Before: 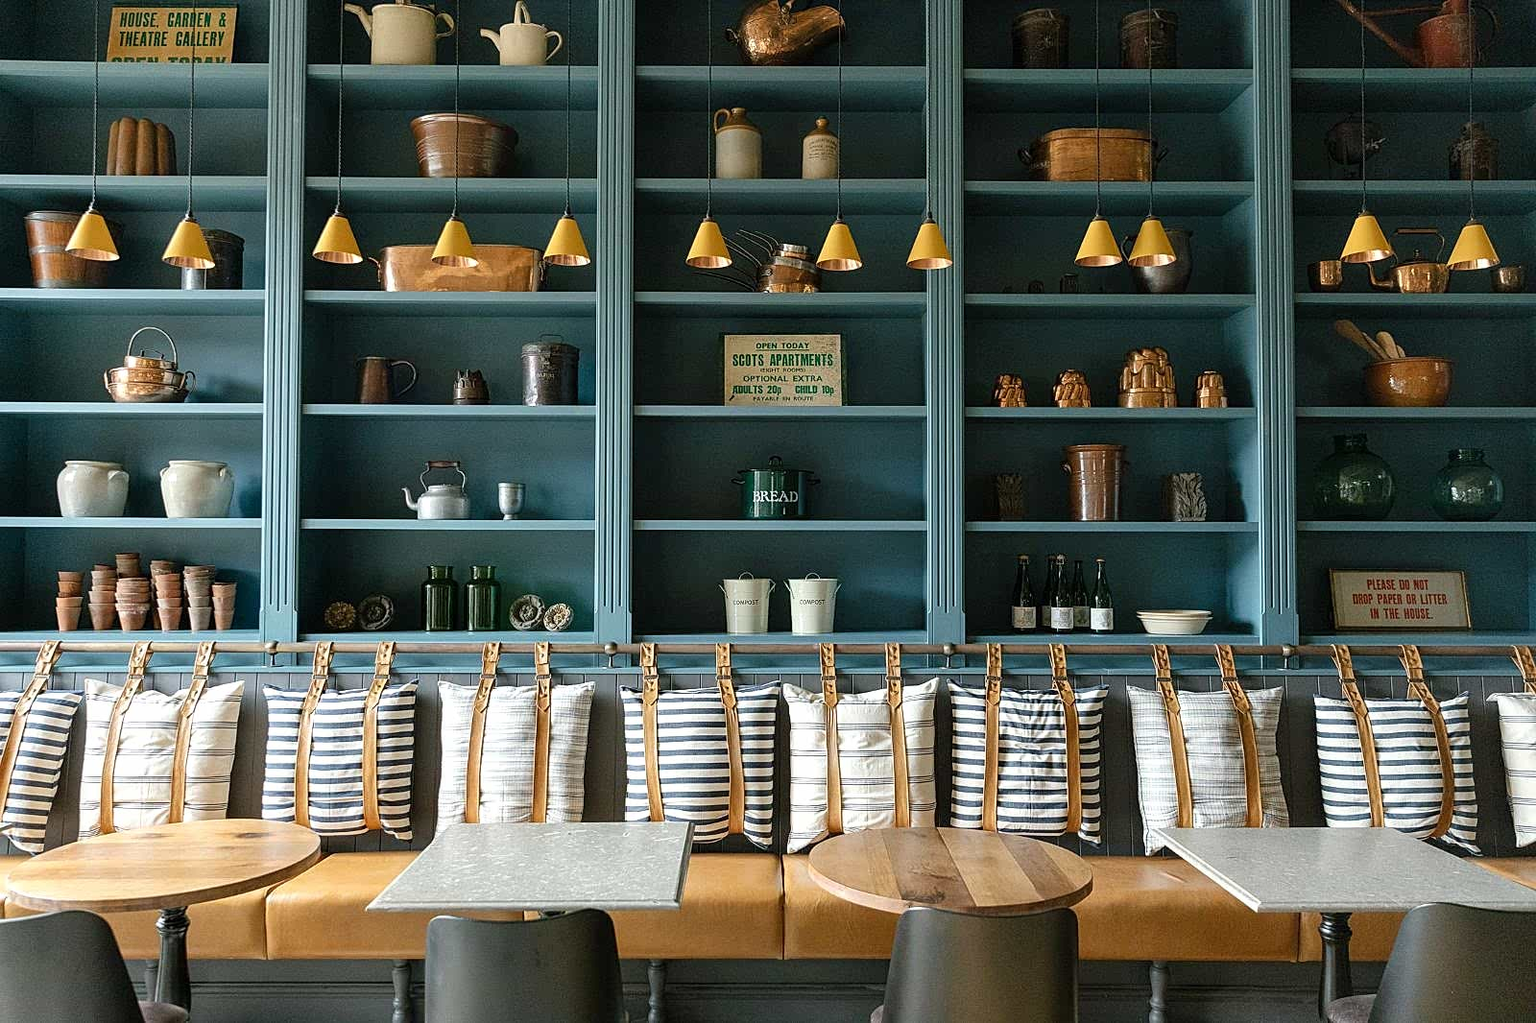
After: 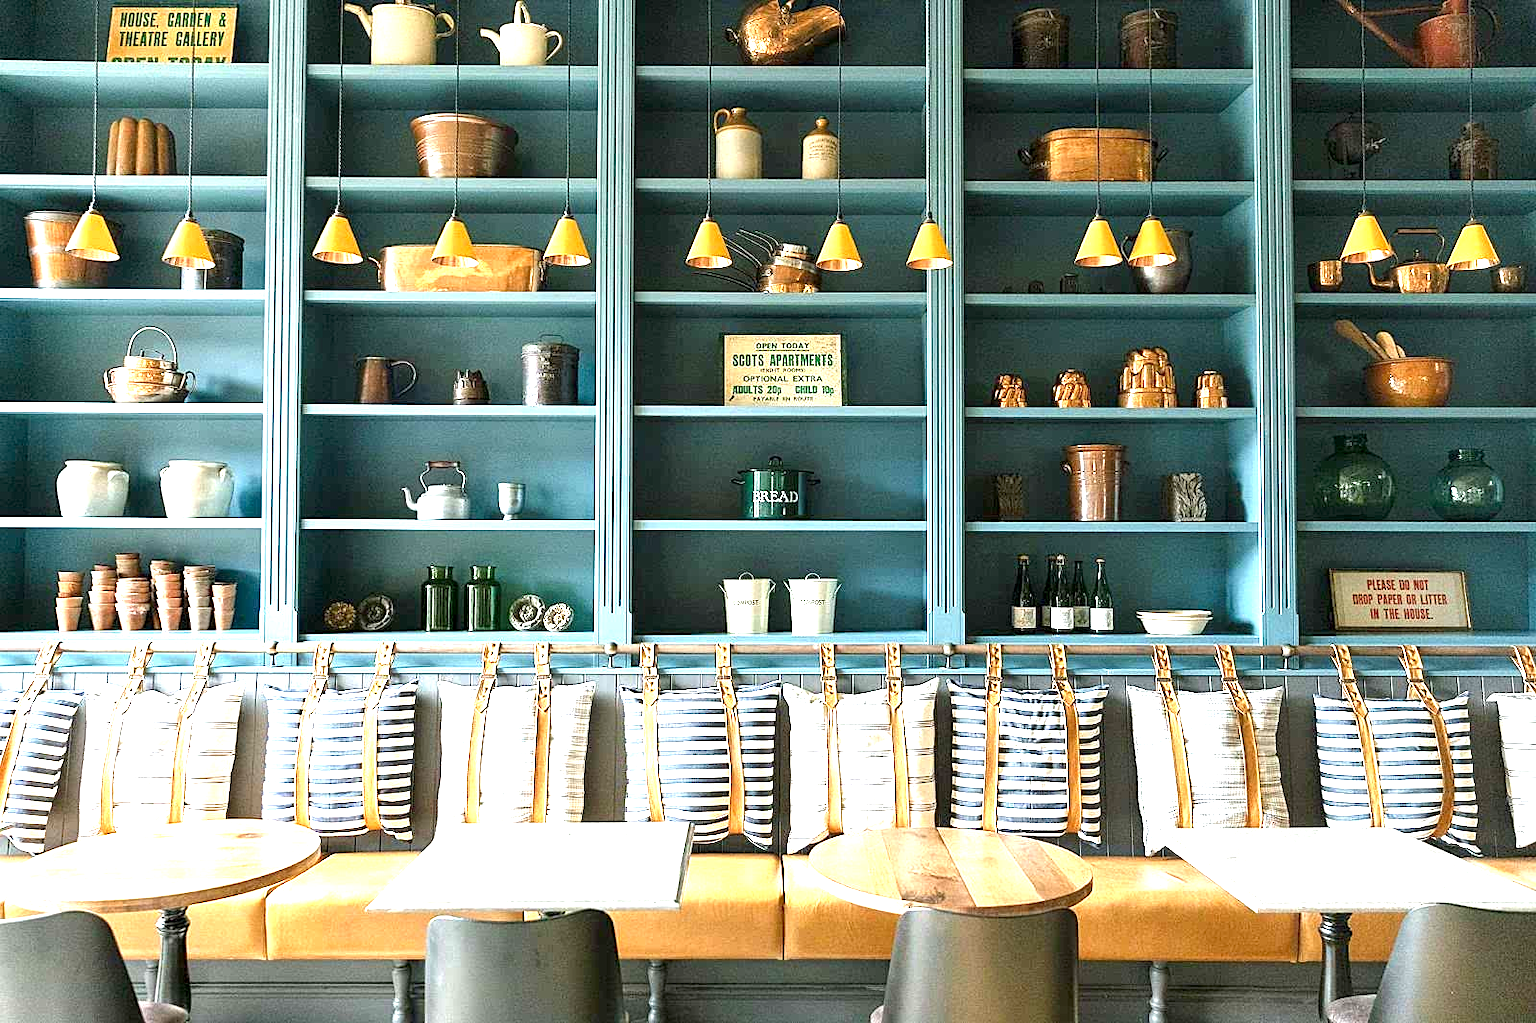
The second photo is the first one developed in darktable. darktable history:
exposure: black level correction 0.001, exposure 1.732 EV, compensate highlight preservation false
